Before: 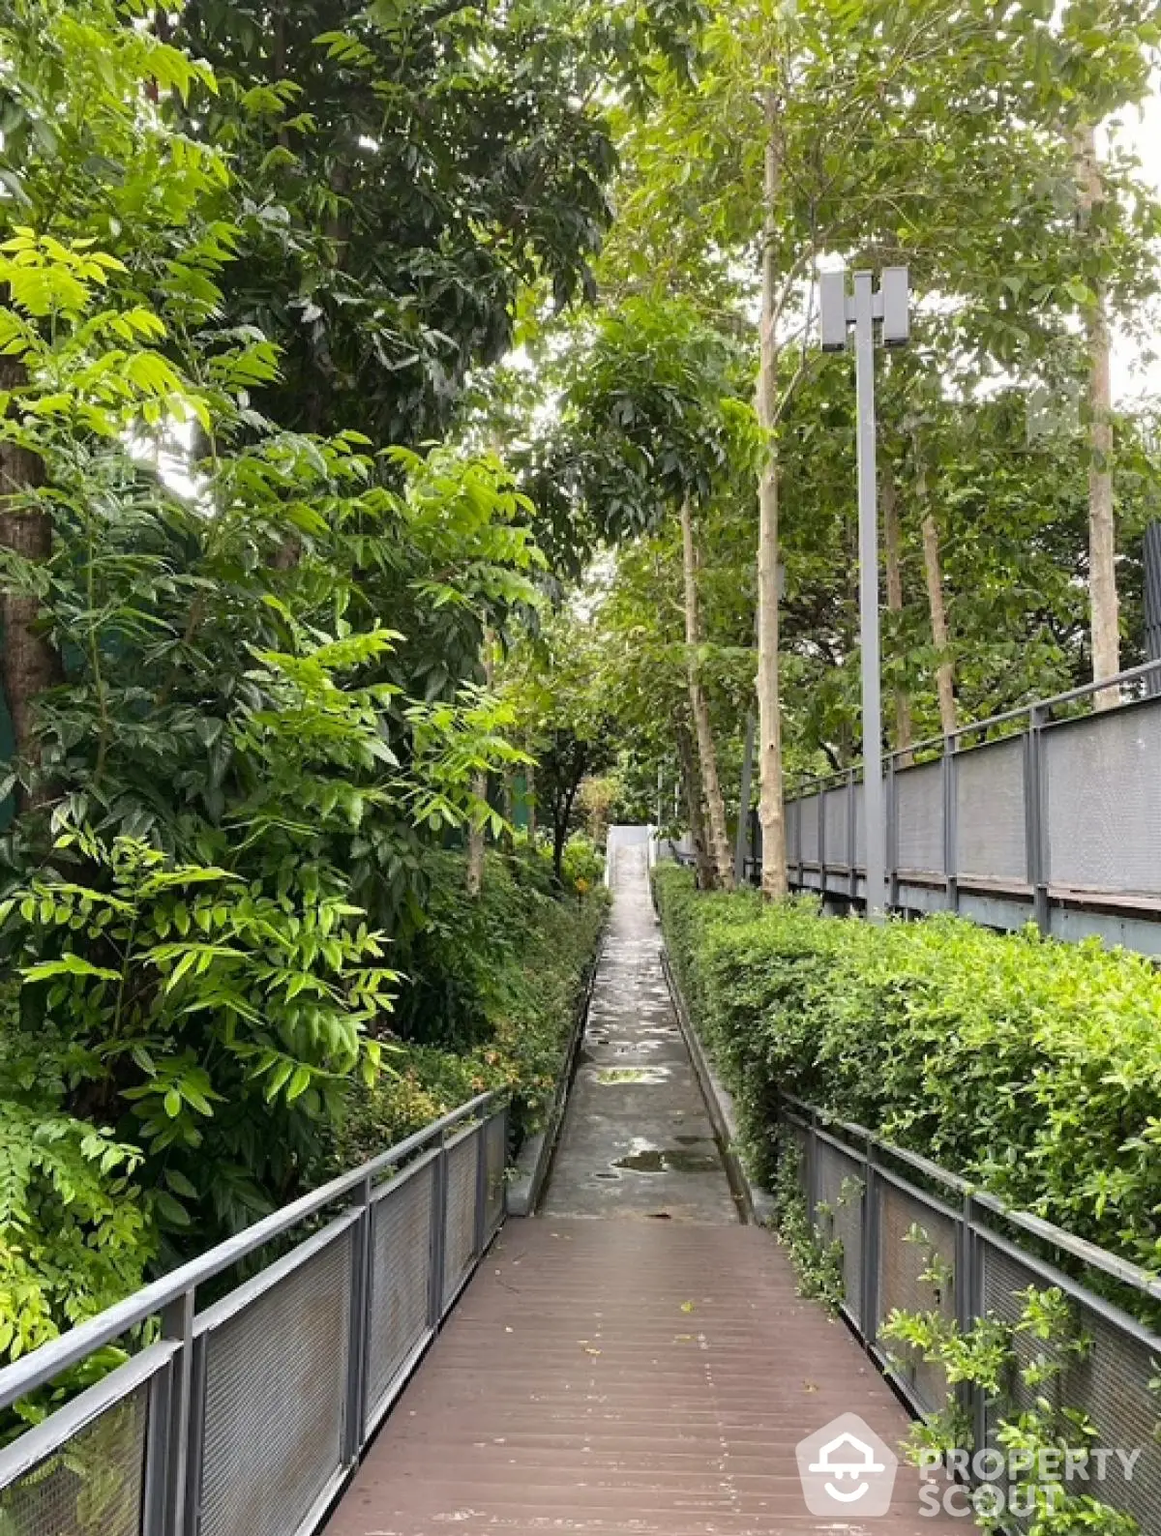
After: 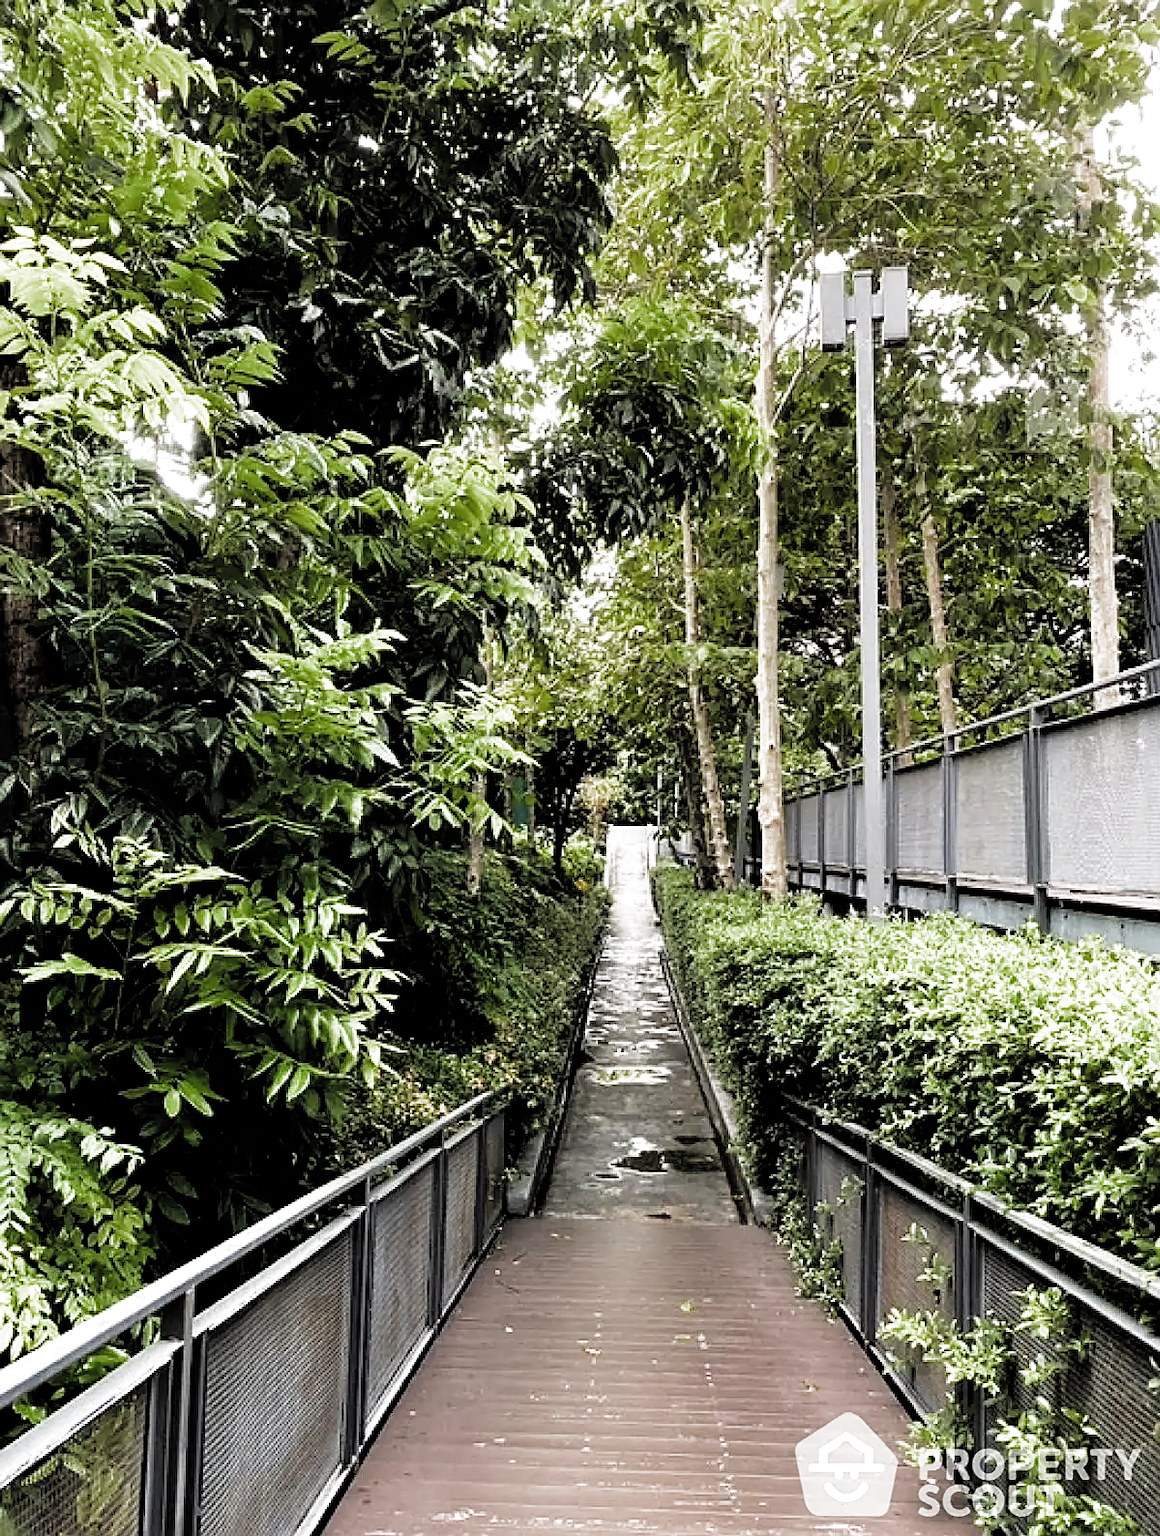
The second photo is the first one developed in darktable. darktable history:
sharpen: on, module defaults
filmic rgb: black relative exposure -3.63 EV, white relative exposure 2.16 EV, hardness 3.62, color science v4 (2020)
